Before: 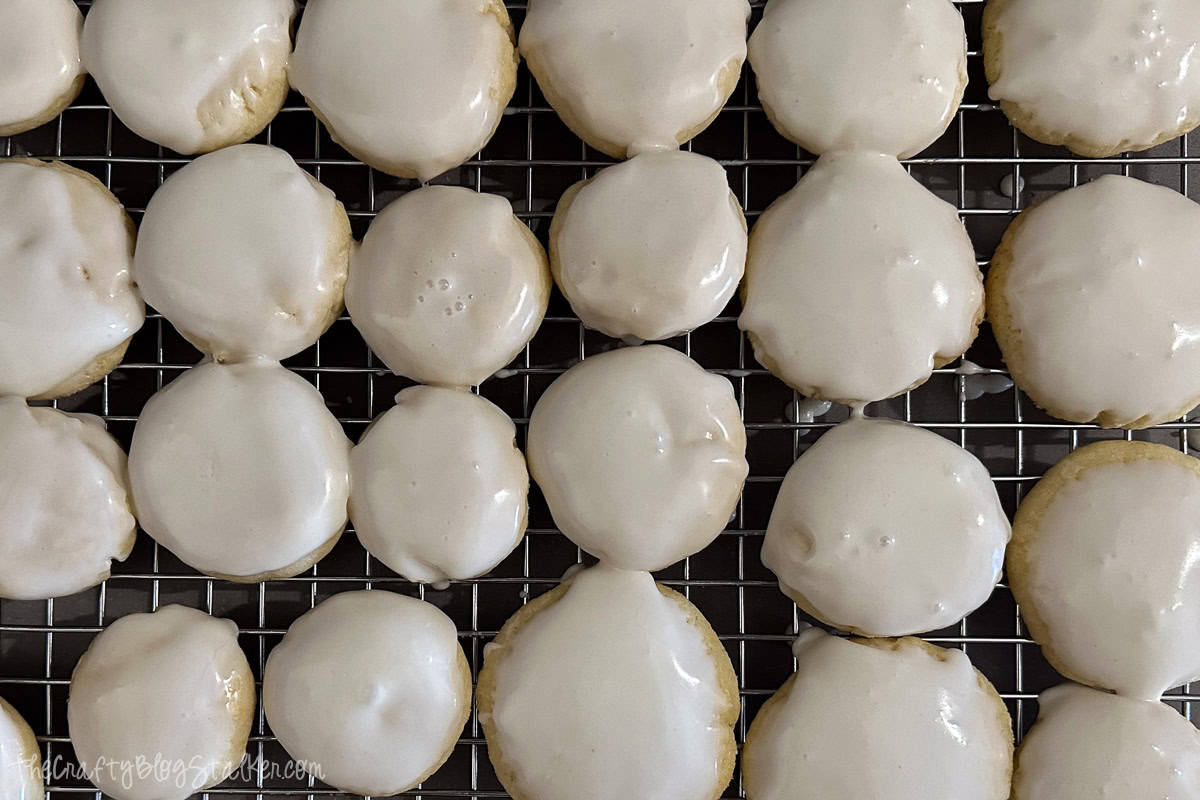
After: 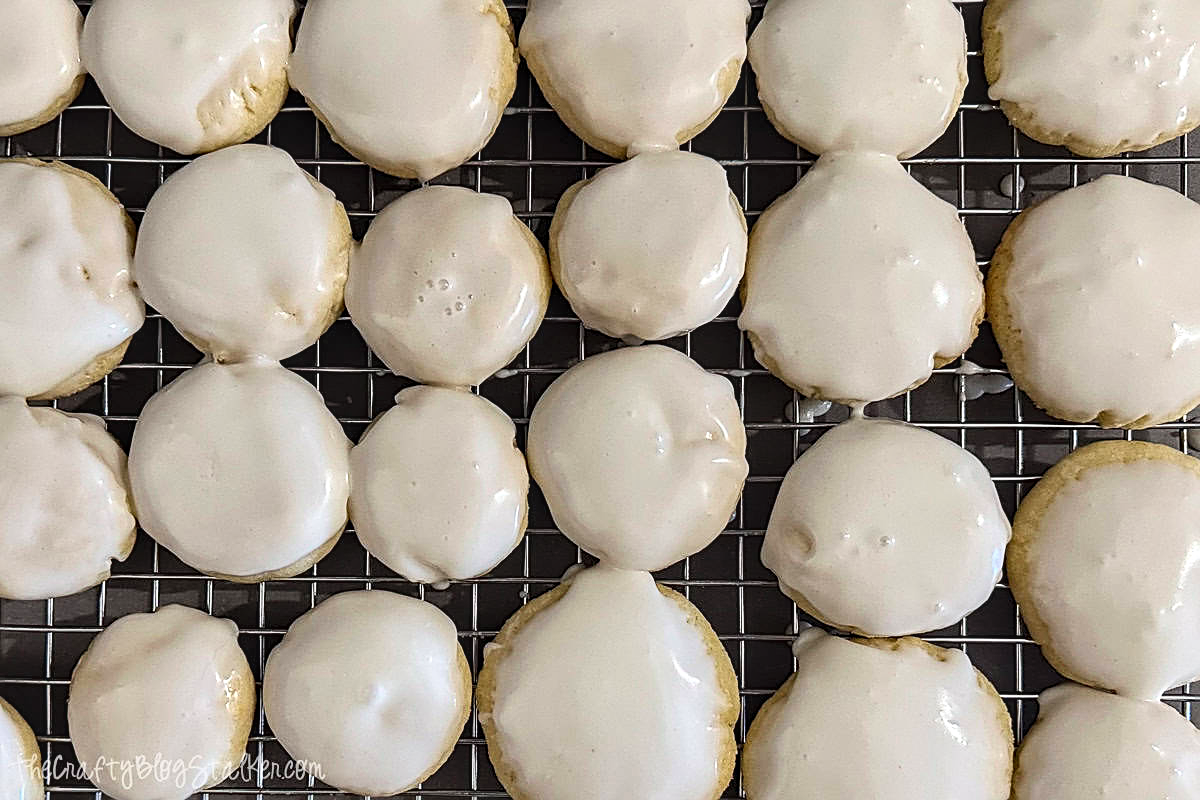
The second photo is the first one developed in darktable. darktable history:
local contrast: on, module defaults
contrast brightness saturation: contrast 0.201, brightness 0.163, saturation 0.219
sharpen: on, module defaults
